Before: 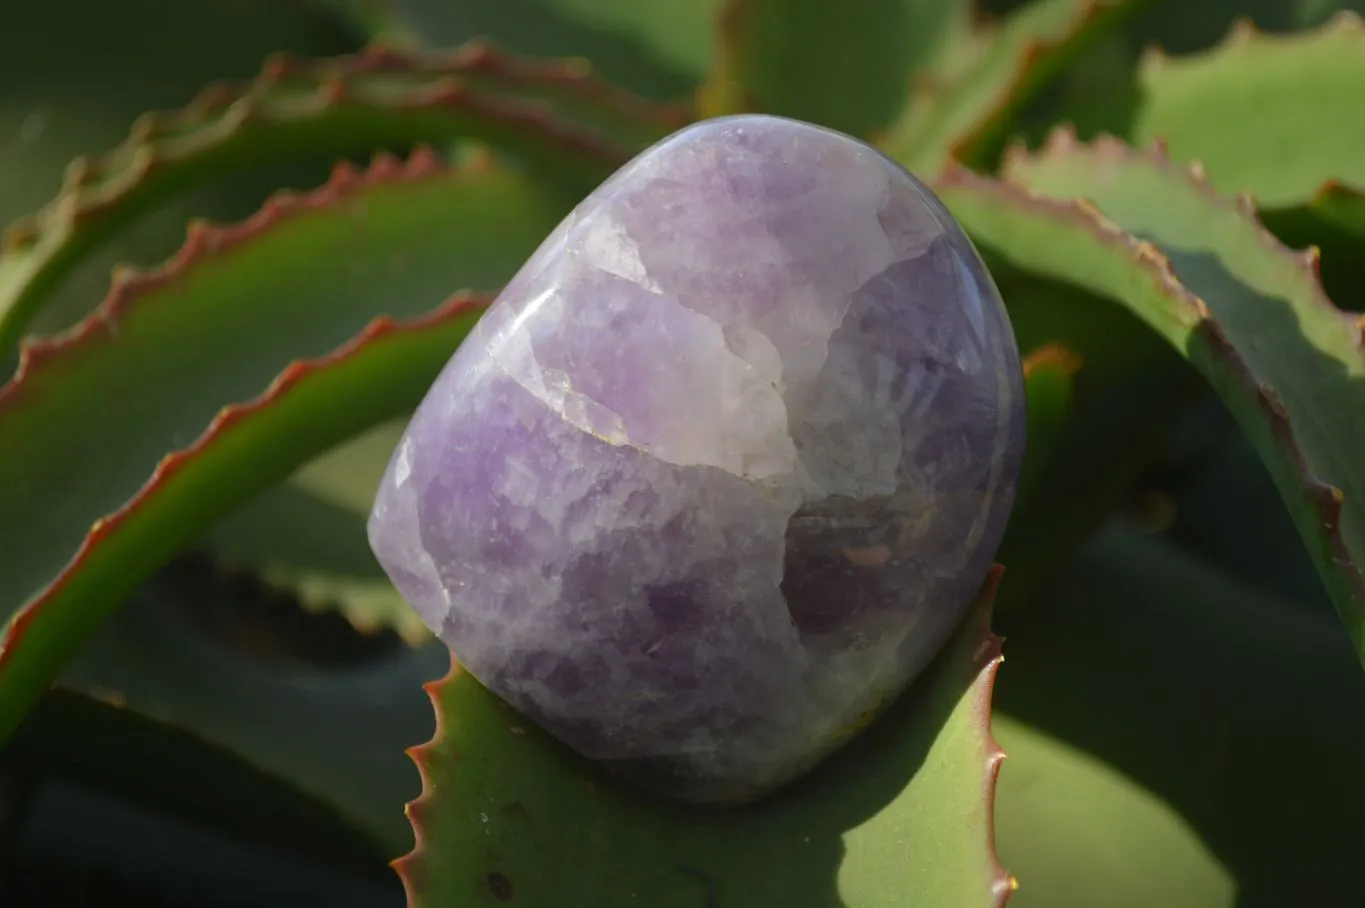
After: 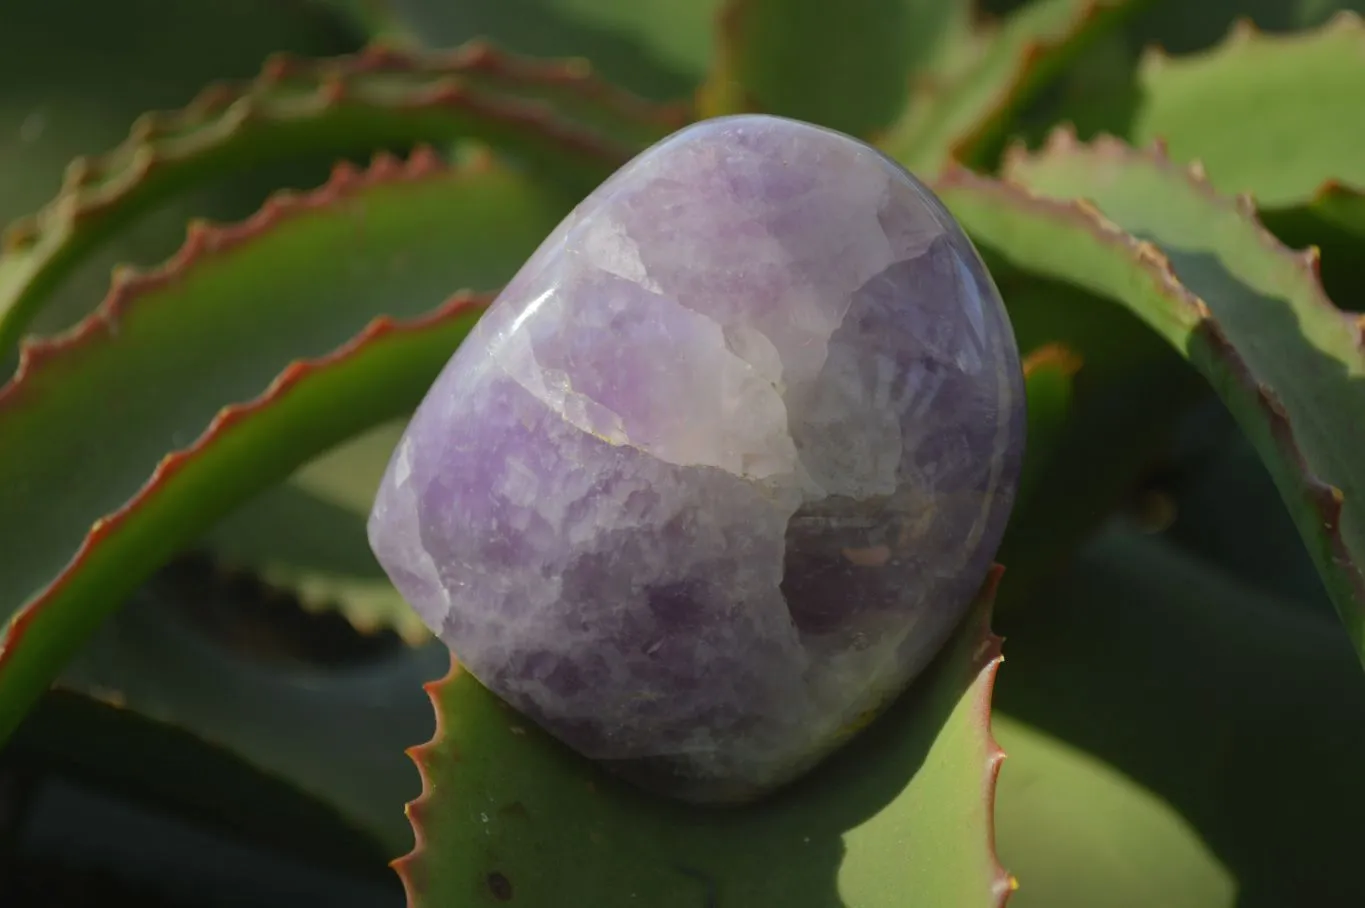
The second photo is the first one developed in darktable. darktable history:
shadows and highlights: shadows 24.84, highlights -68.99
